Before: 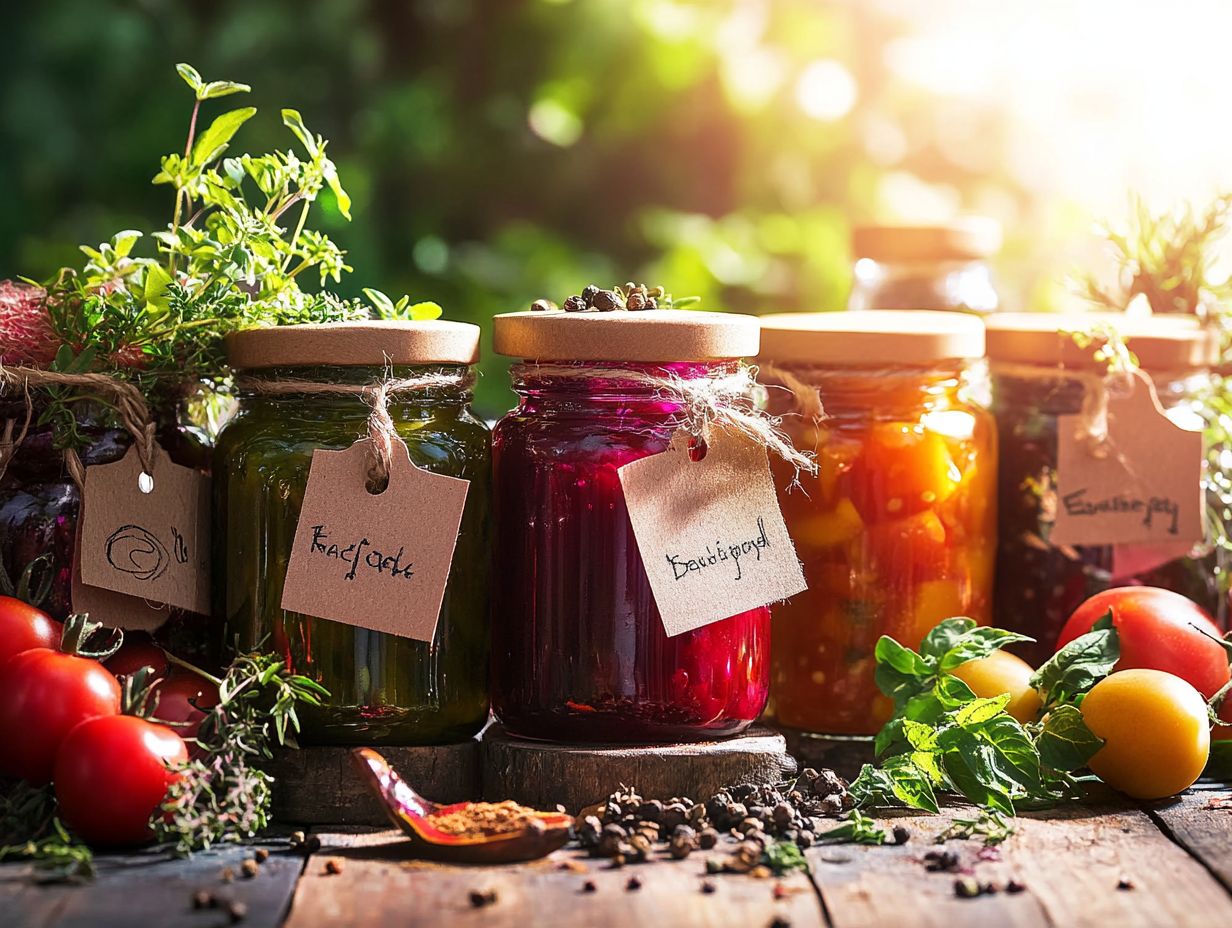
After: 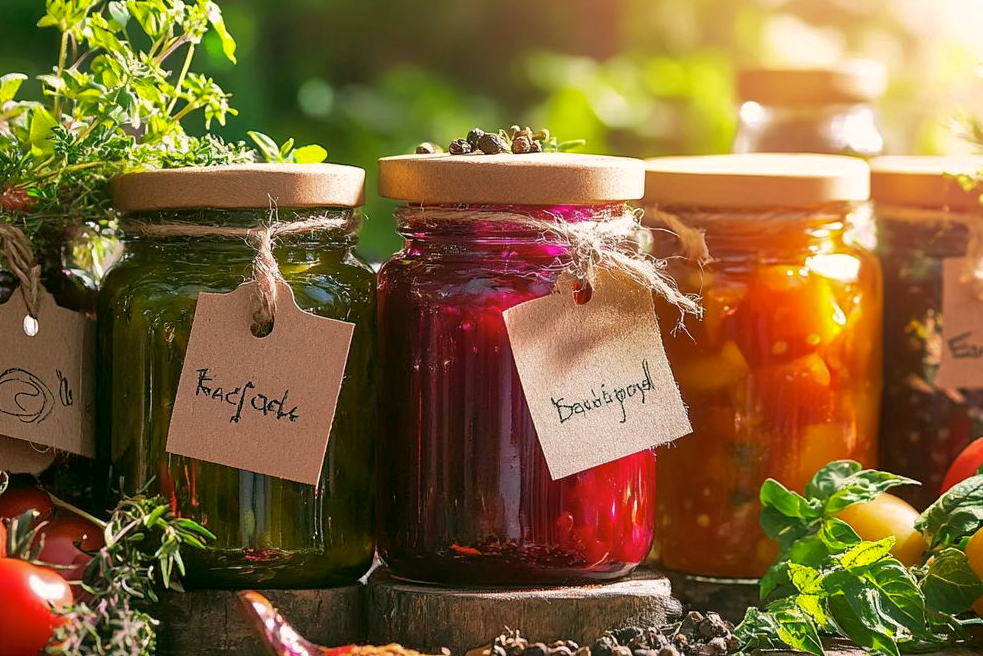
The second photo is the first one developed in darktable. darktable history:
shadows and highlights: on, module defaults
color correction: highlights a* 4.14, highlights b* 4.96, shadows a* -7.65, shadows b* 4.76
crop: left 9.406%, top 16.957%, right 10.78%, bottom 12.343%
